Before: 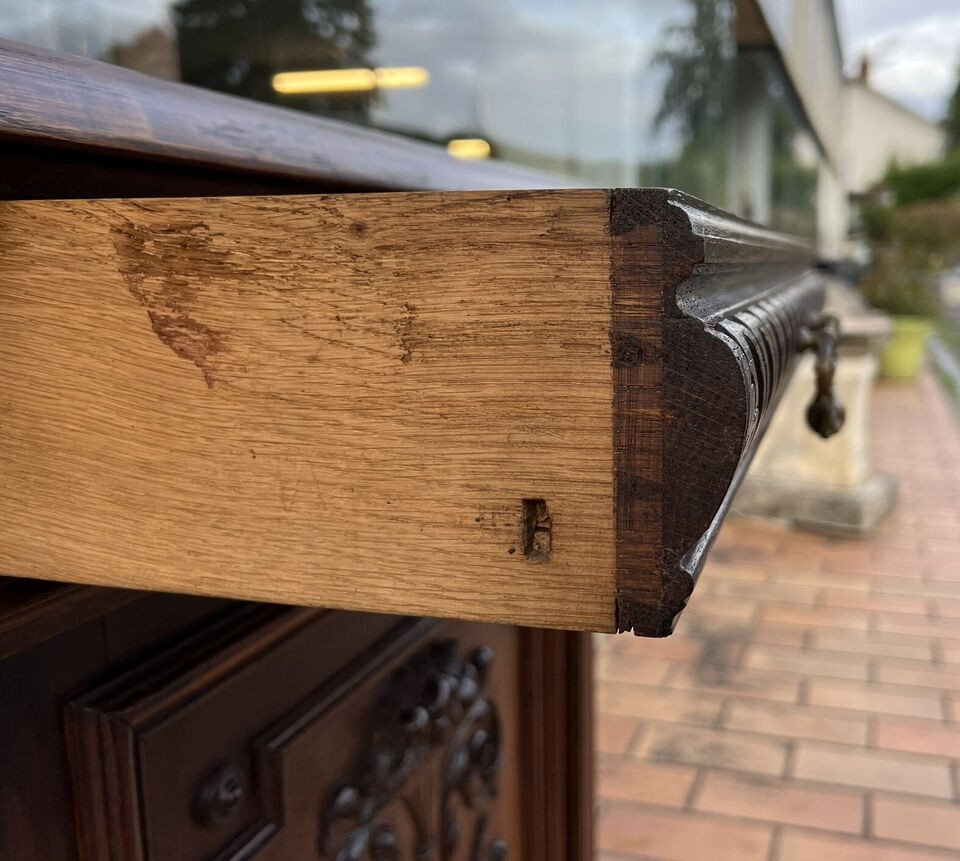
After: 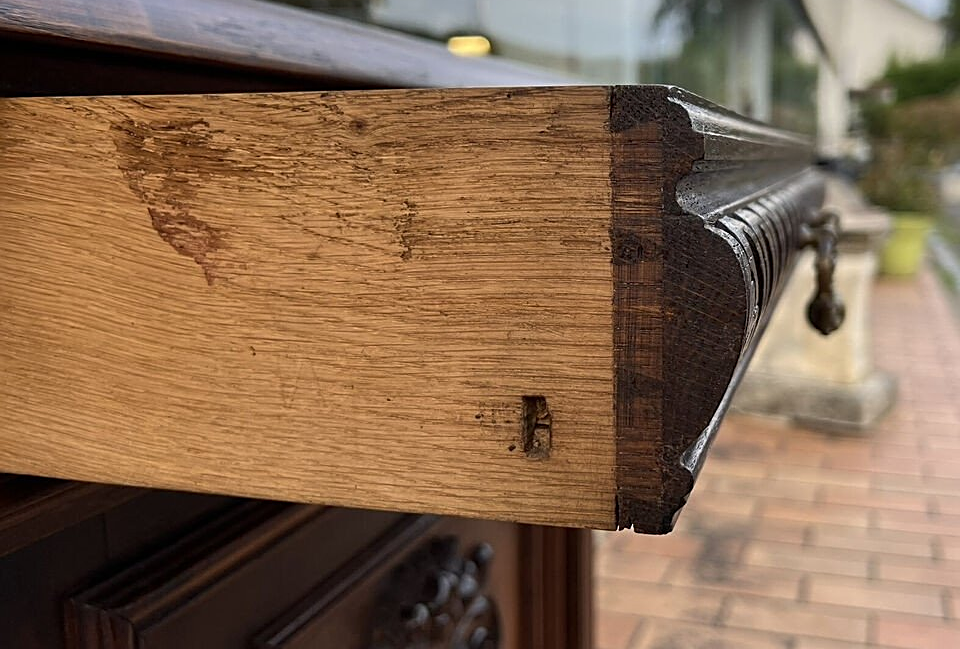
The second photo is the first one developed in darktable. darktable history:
sharpen: on, module defaults
crop and rotate: top 12.091%, bottom 12.496%
